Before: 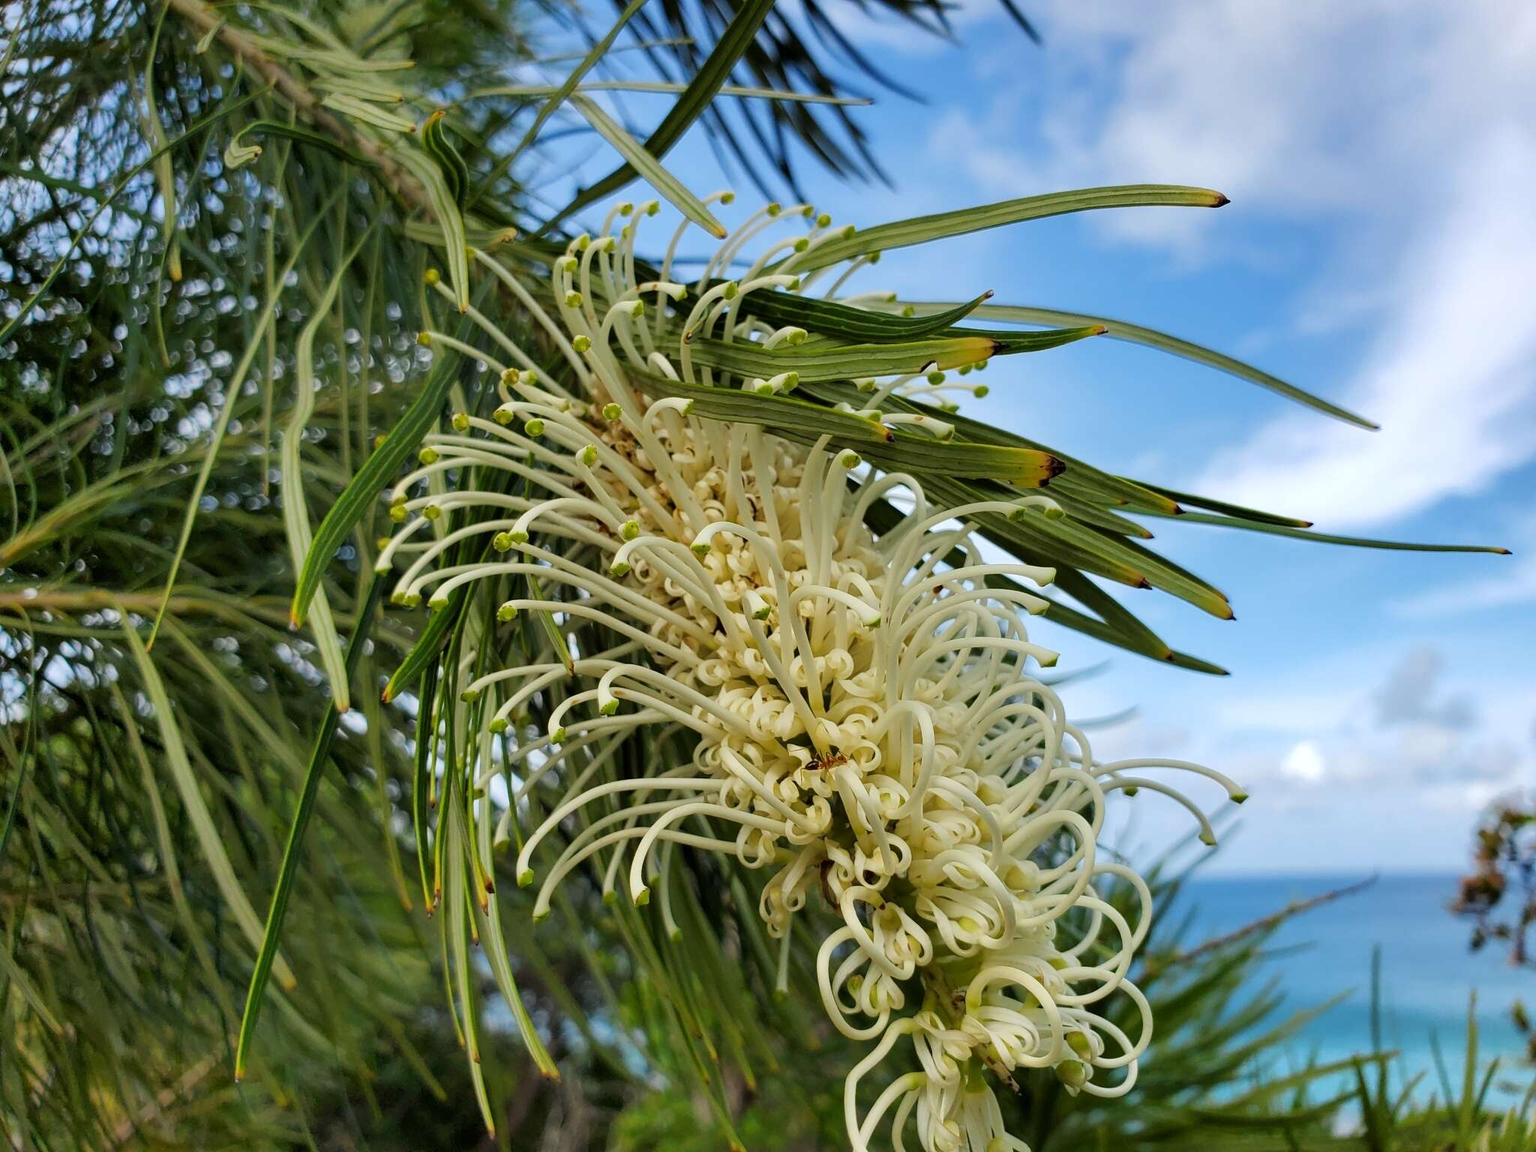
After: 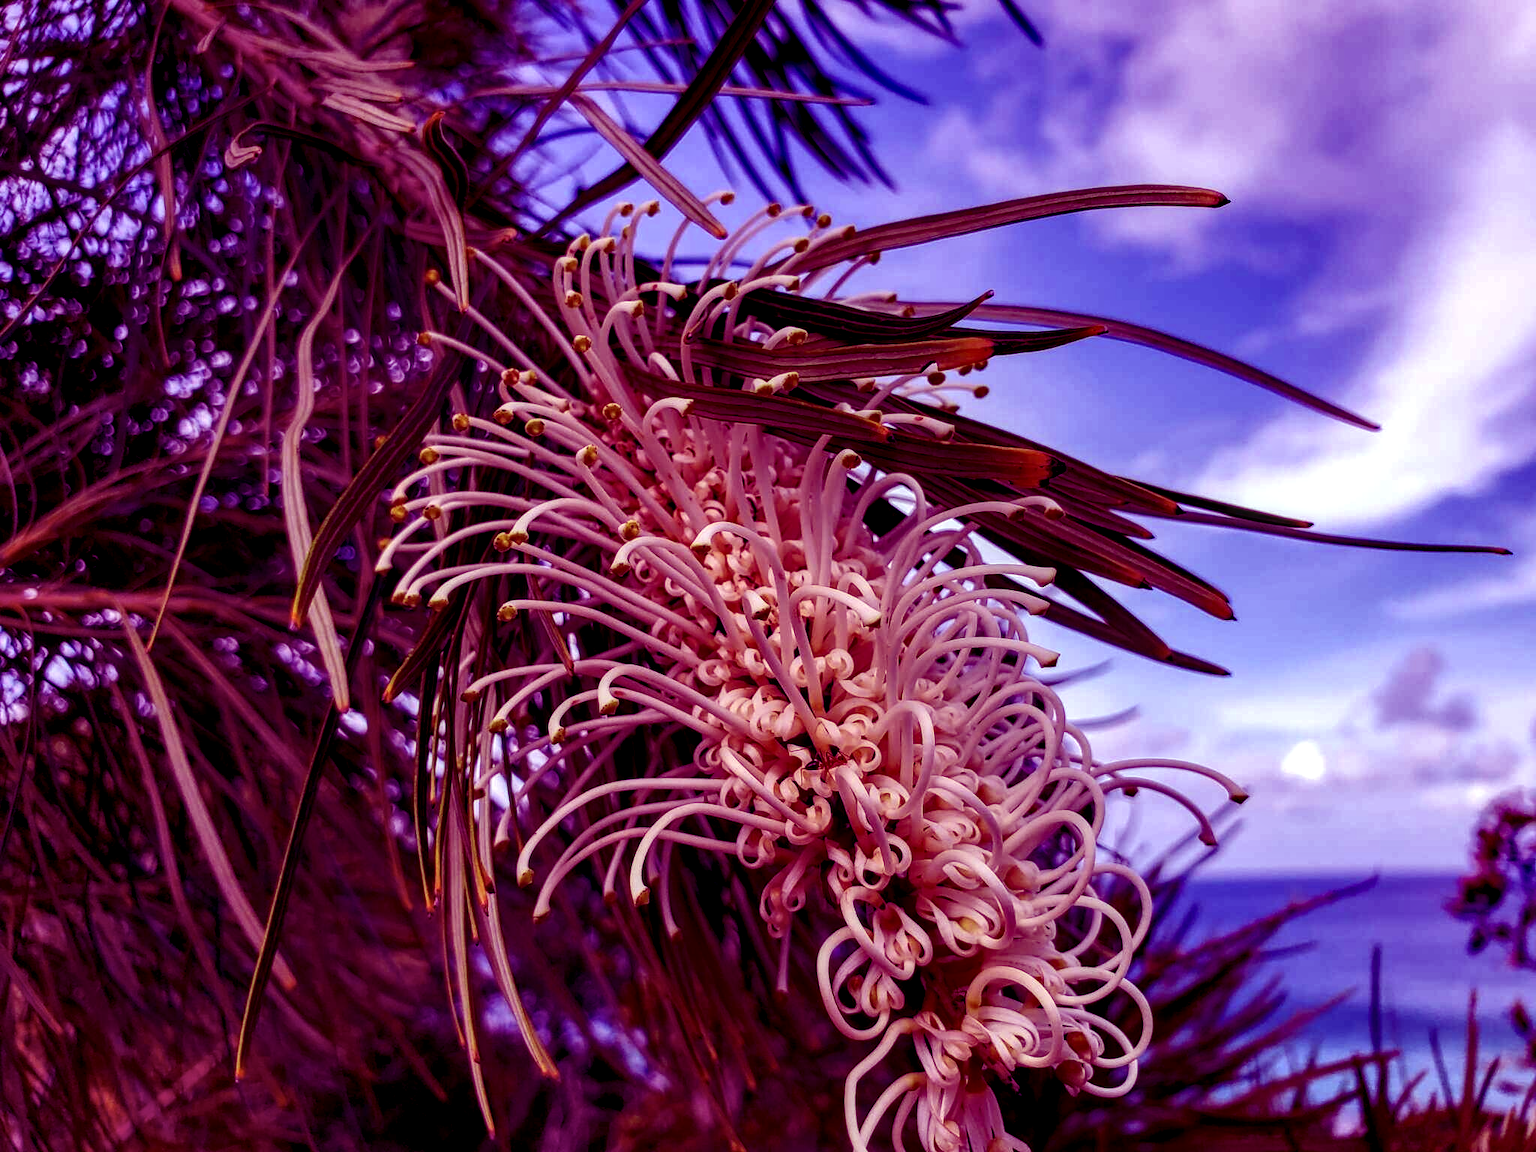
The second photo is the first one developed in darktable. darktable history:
local contrast: detail 150%
color balance: mode lift, gamma, gain (sRGB), lift [1, 1, 0.101, 1]
